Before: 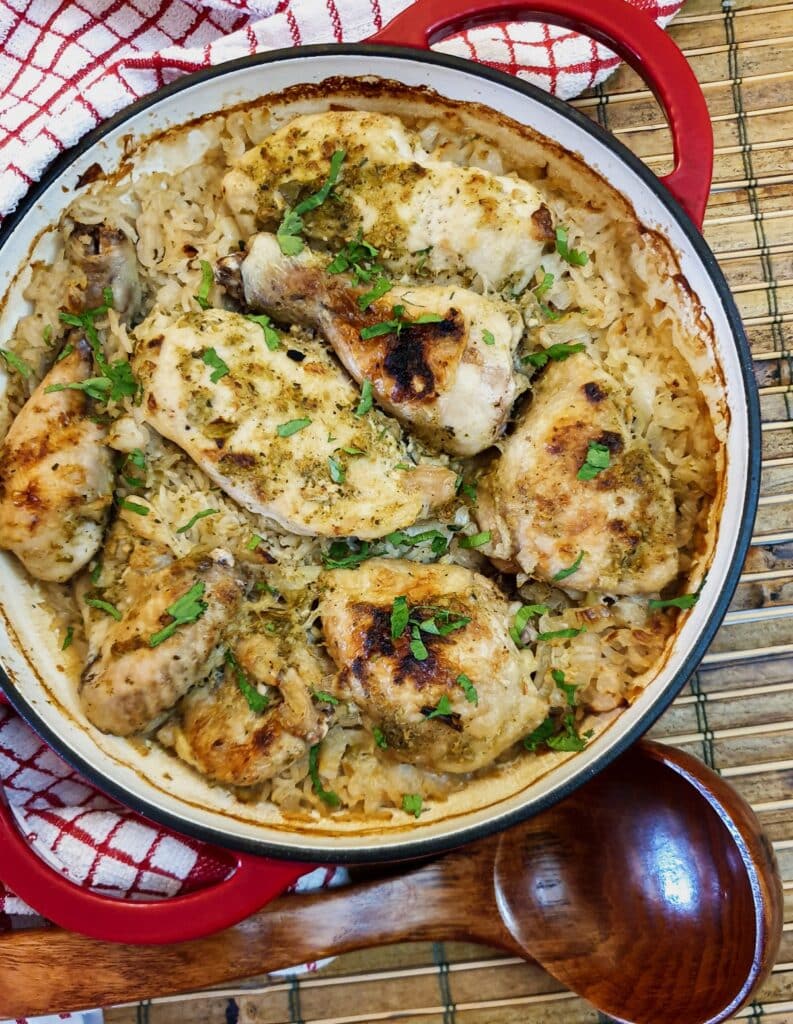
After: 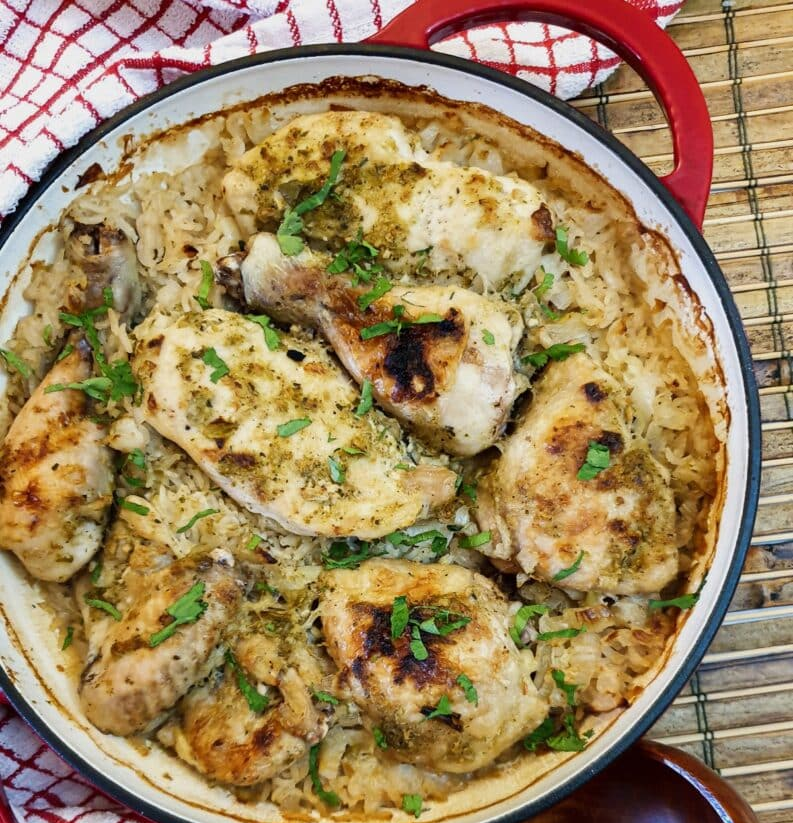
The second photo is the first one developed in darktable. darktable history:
crop: bottom 19.532%
